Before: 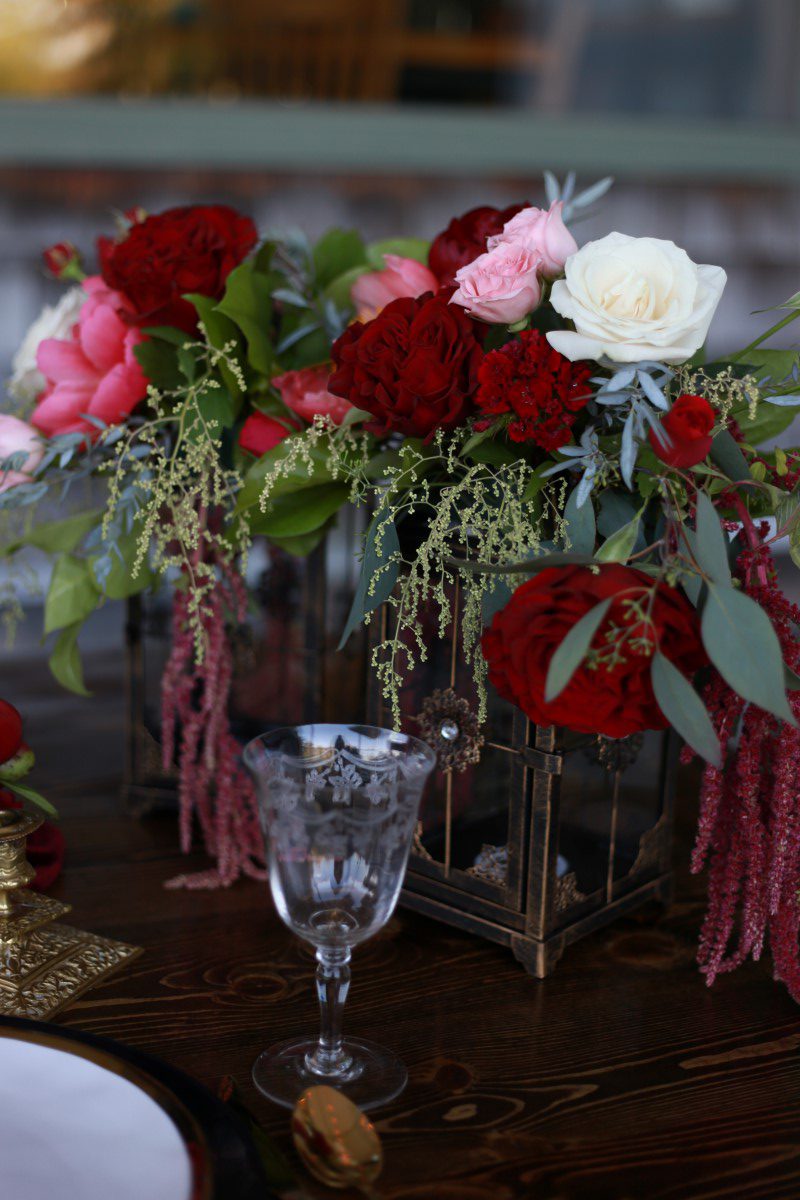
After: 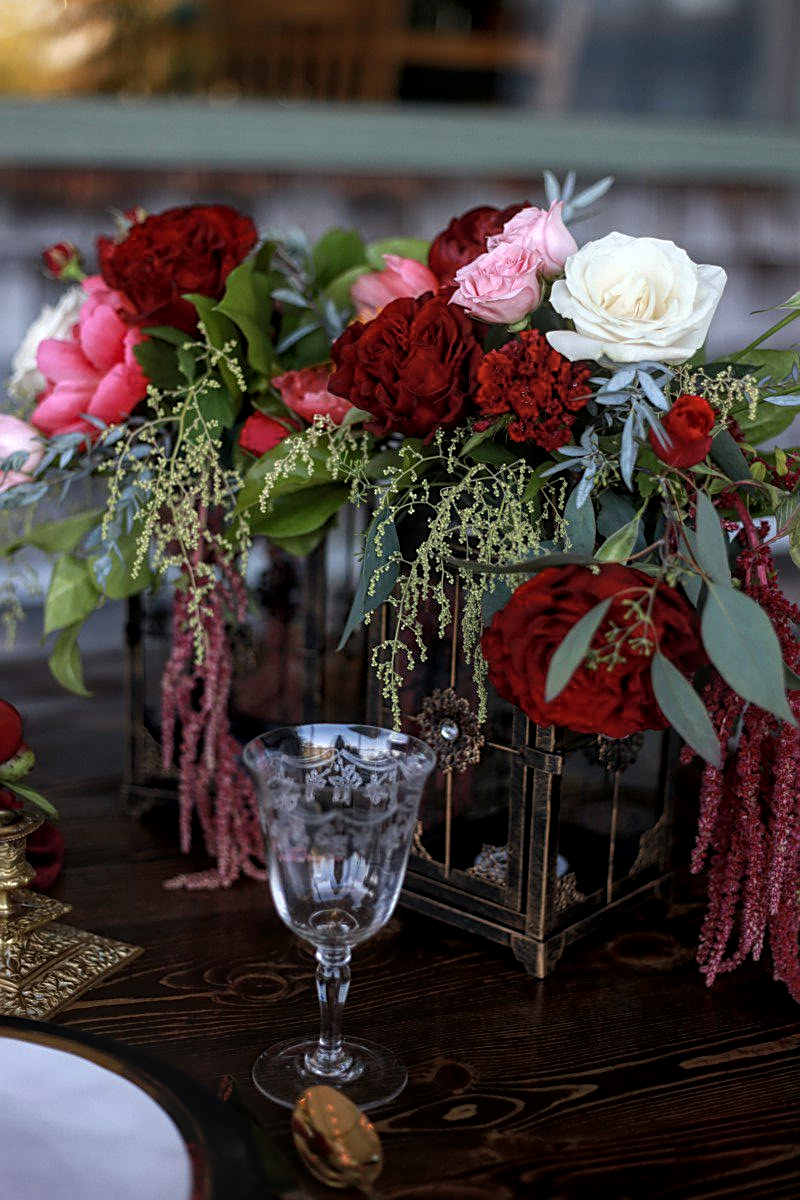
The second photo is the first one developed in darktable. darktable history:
local contrast: highlights 74%, shadows 55%, detail 176%, midtone range 0.214
tone equalizer: -8 EV -0.406 EV, -7 EV -0.421 EV, -6 EV -0.31 EV, -5 EV -0.185 EV, -3 EV 0.212 EV, -2 EV 0.36 EV, -1 EV 0.393 EV, +0 EV 0.426 EV
sharpen: on, module defaults
exposure: exposure -0.07 EV, compensate highlight preservation false
